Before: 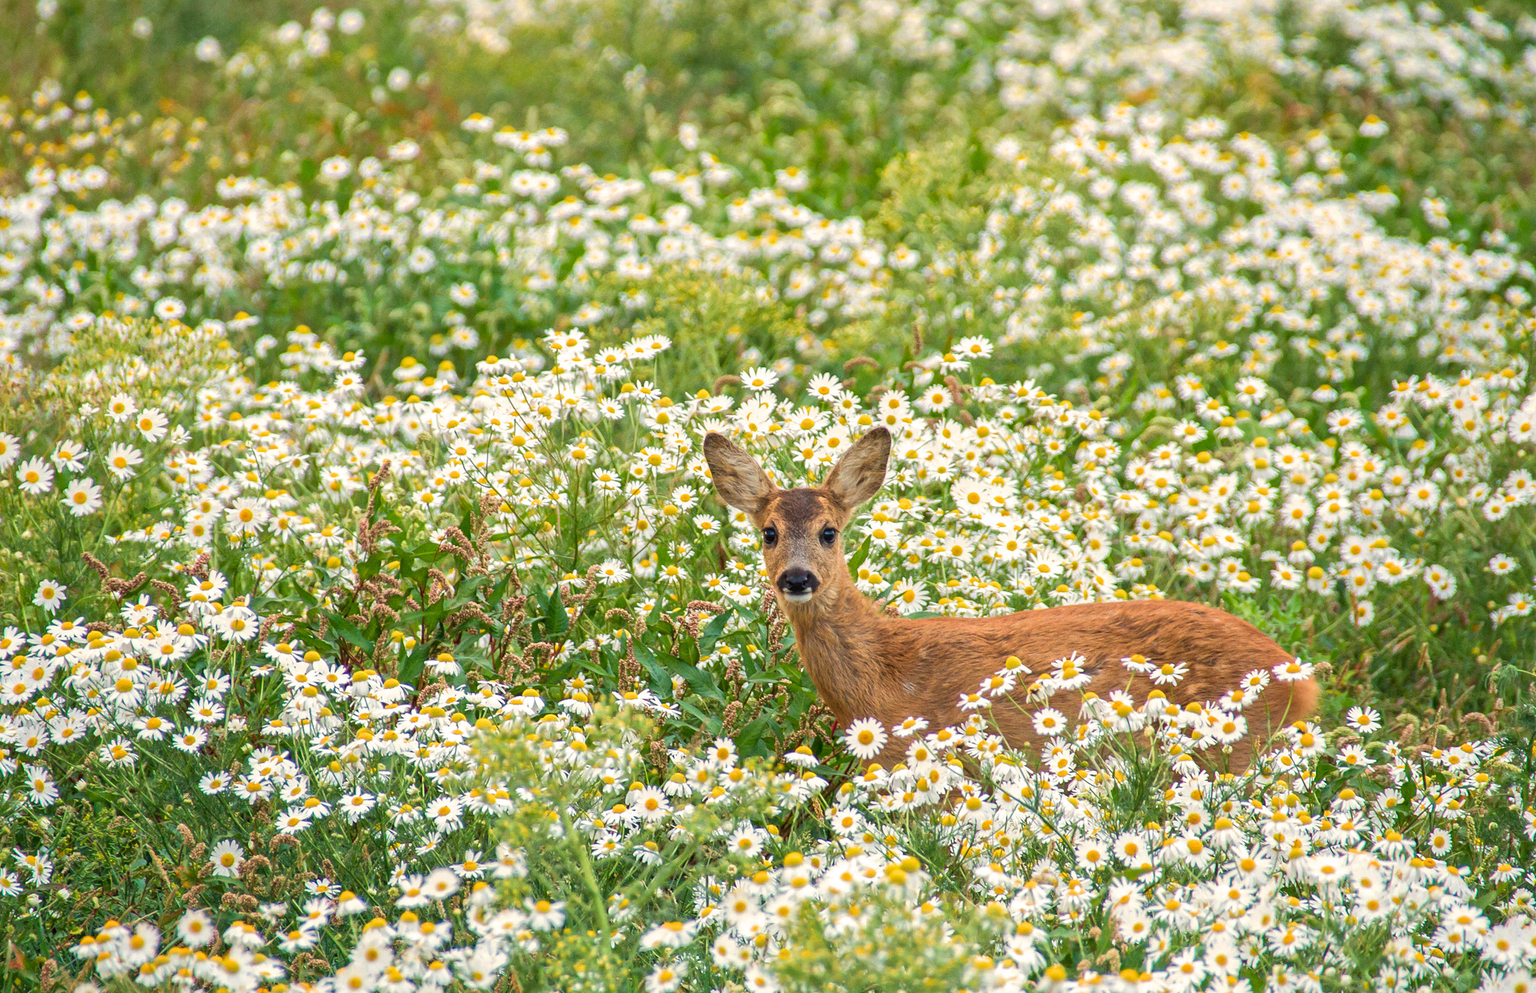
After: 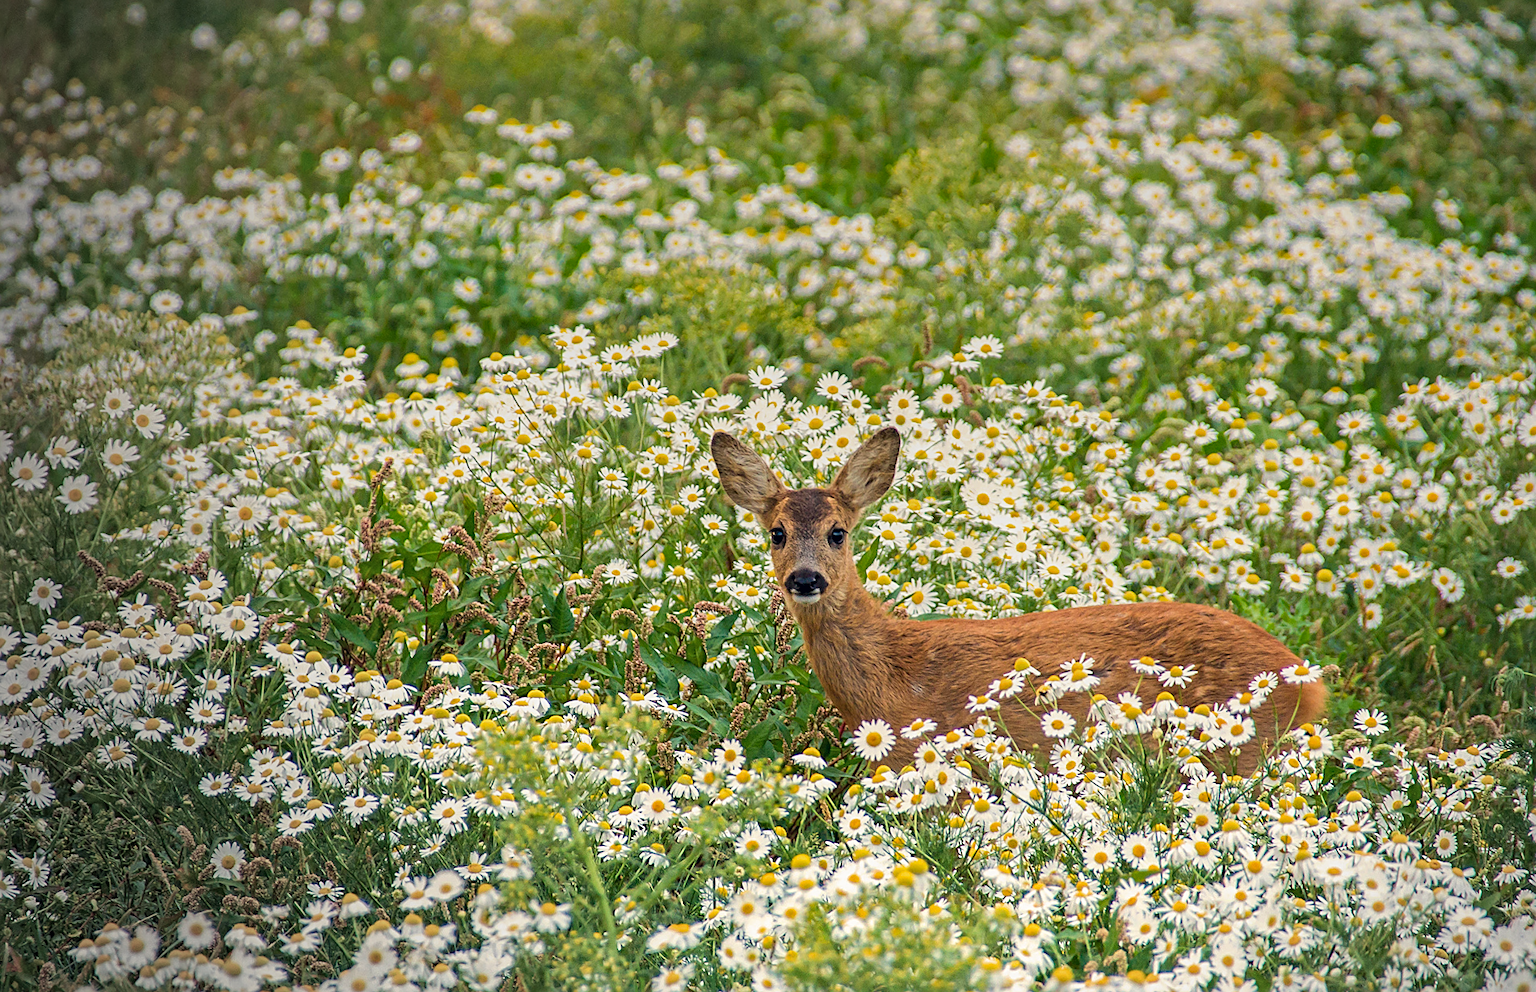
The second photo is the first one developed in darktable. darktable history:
sharpen: on, module defaults
exposure: exposure -0.05 EV
graduated density: rotation -0.352°, offset 57.64
vignetting: fall-off start 73.57%, center (0.22, -0.235)
levels: levels [0.026, 0.507, 0.987]
color correction: highlights a* 0.207, highlights b* 2.7, shadows a* -0.874, shadows b* -4.78
rotate and perspective: rotation 0.174°, lens shift (vertical) 0.013, lens shift (horizontal) 0.019, shear 0.001, automatic cropping original format, crop left 0.007, crop right 0.991, crop top 0.016, crop bottom 0.997
haze removal: compatibility mode true, adaptive false
